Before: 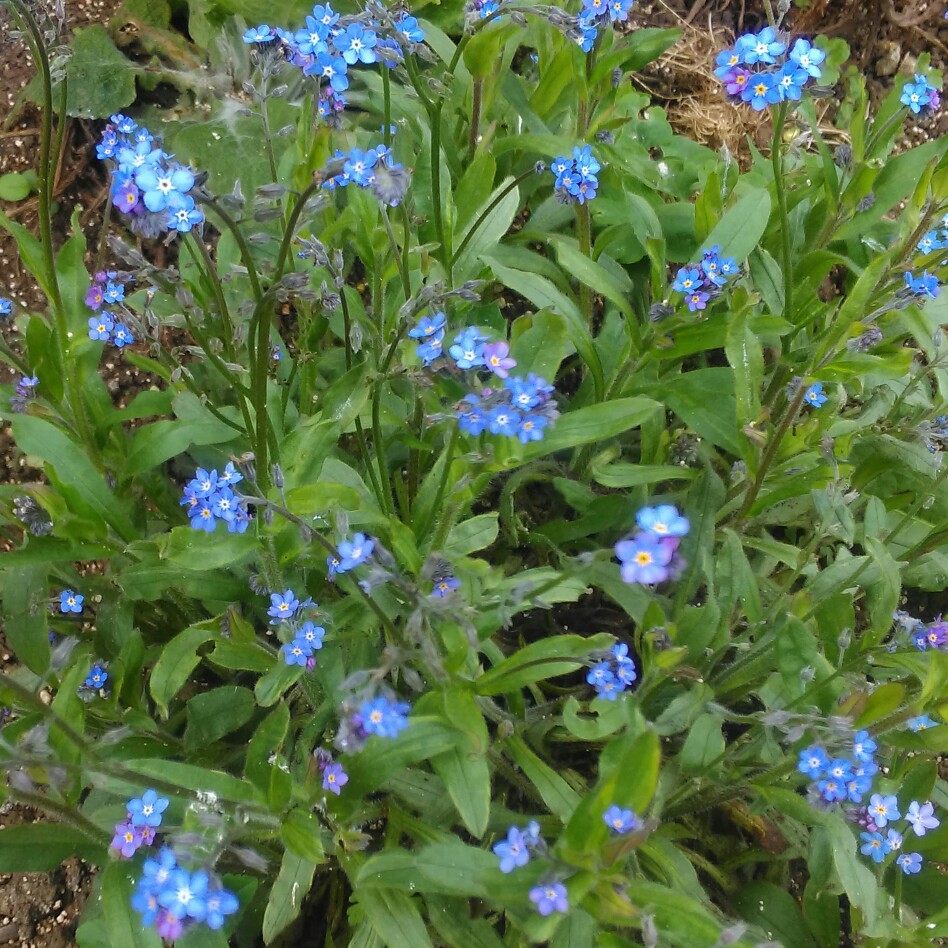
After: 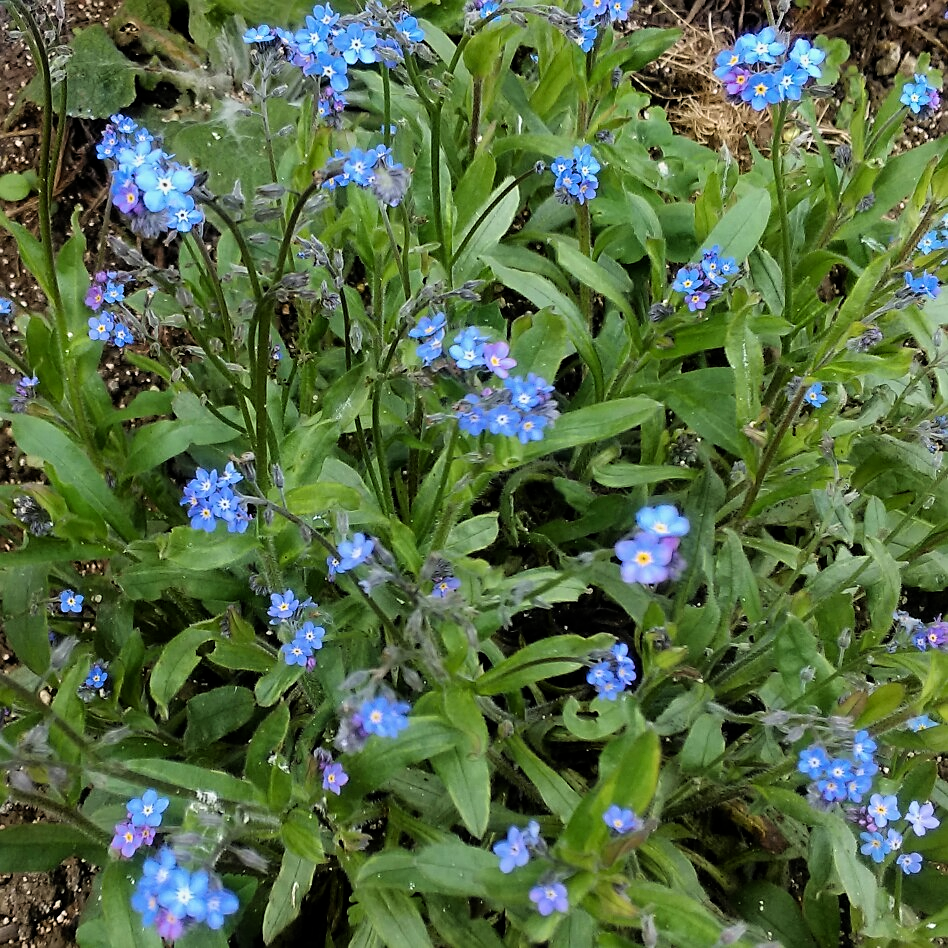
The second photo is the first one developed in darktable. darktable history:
tone equalizer: -7 EV 0.127 EV, edges refinement/feathering 500, mask exposure compensation -1.57 EV, preserve details no
filmic rgb: middle gray luminance 10.03%, black relative exposure -8.59 EV, white relative exposure 3.27 EV, threshold 2.97 EV, target black luminance 0%, hardness 5.2, latitude 44.56%, contrast 1.302, highlights saturation mix 4.79%, shadows ↔ highlights balance 24.11%, color science v6 (2022), enable highlight reconstruction true
sharpen: on, module defaults
